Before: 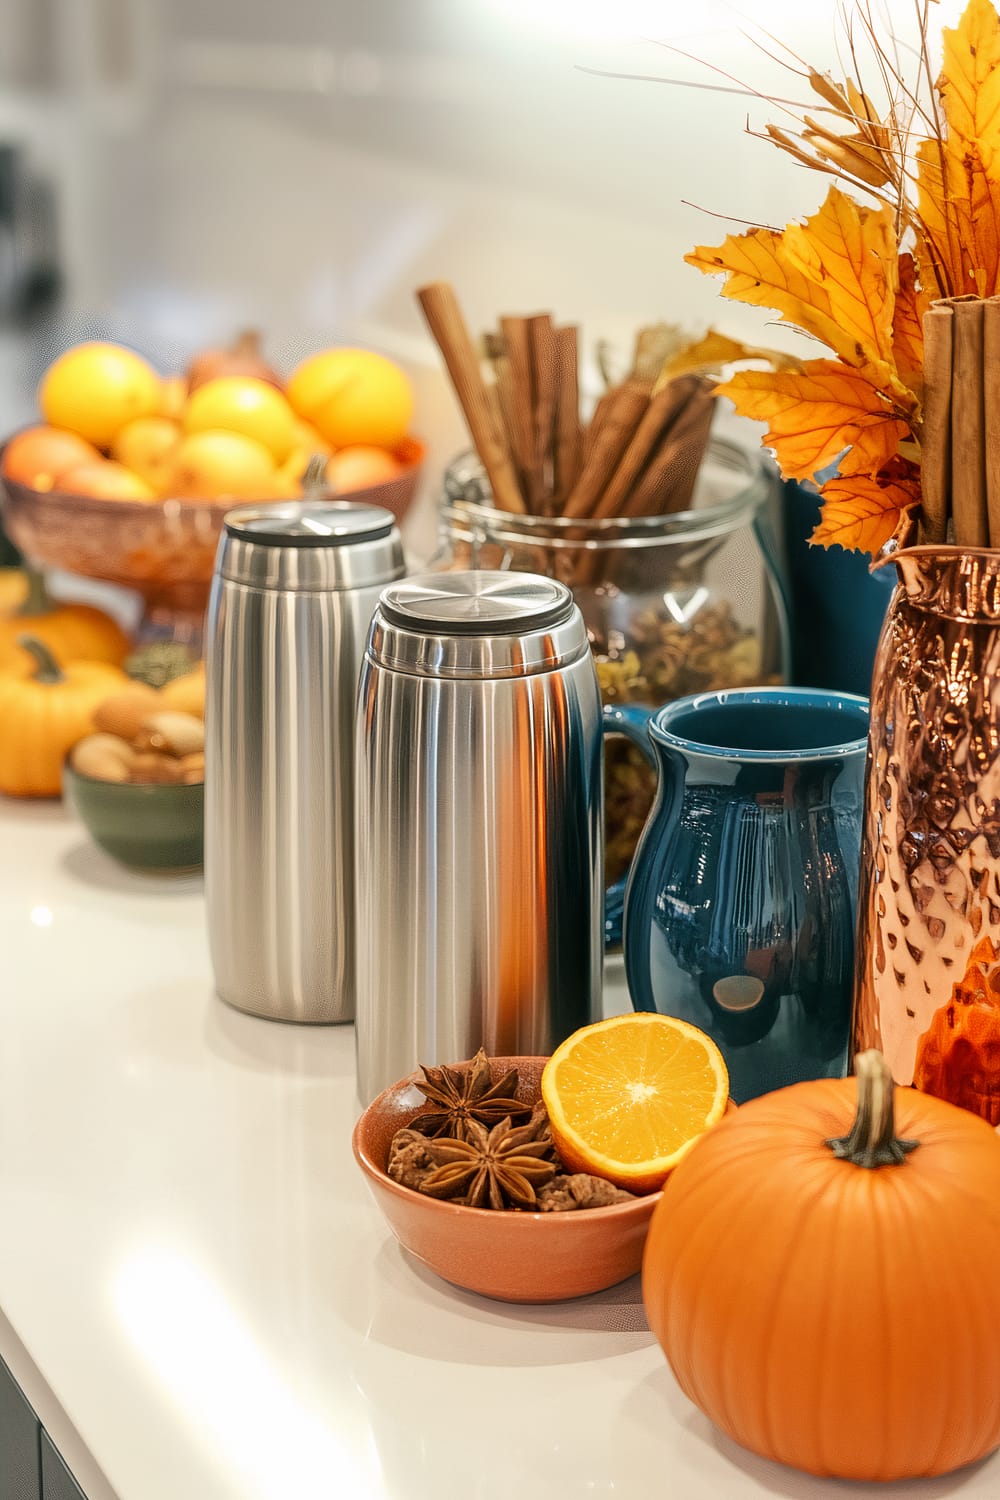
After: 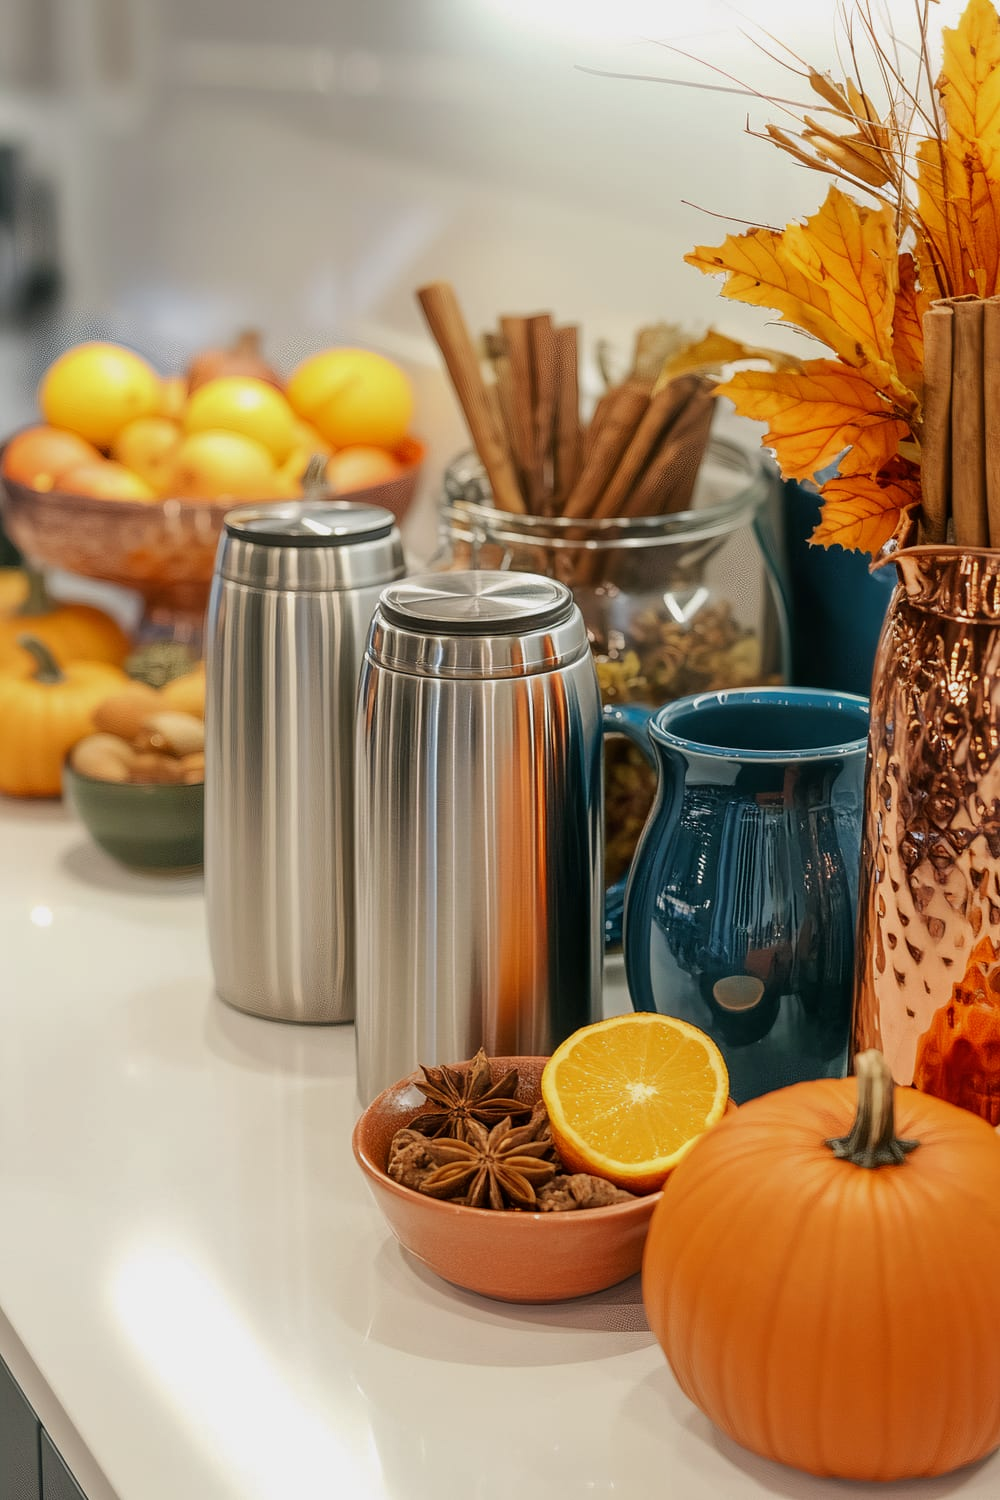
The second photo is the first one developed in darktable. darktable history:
exposure: exposure -0.153 EV, compensate highlight preservation false
base curve: curves: ch0 [(0, 0) (0.74, 0.67) (1, 1)], exposure shift 0.573
